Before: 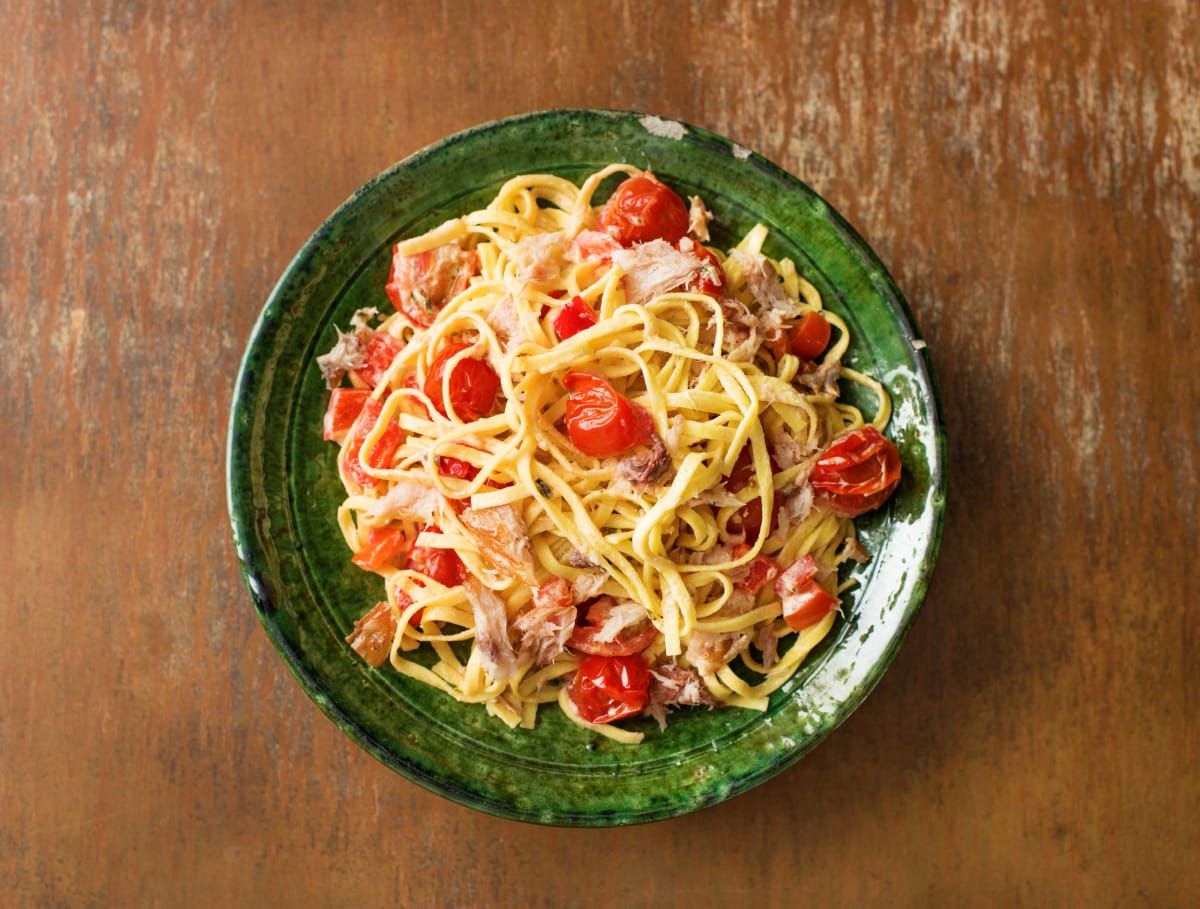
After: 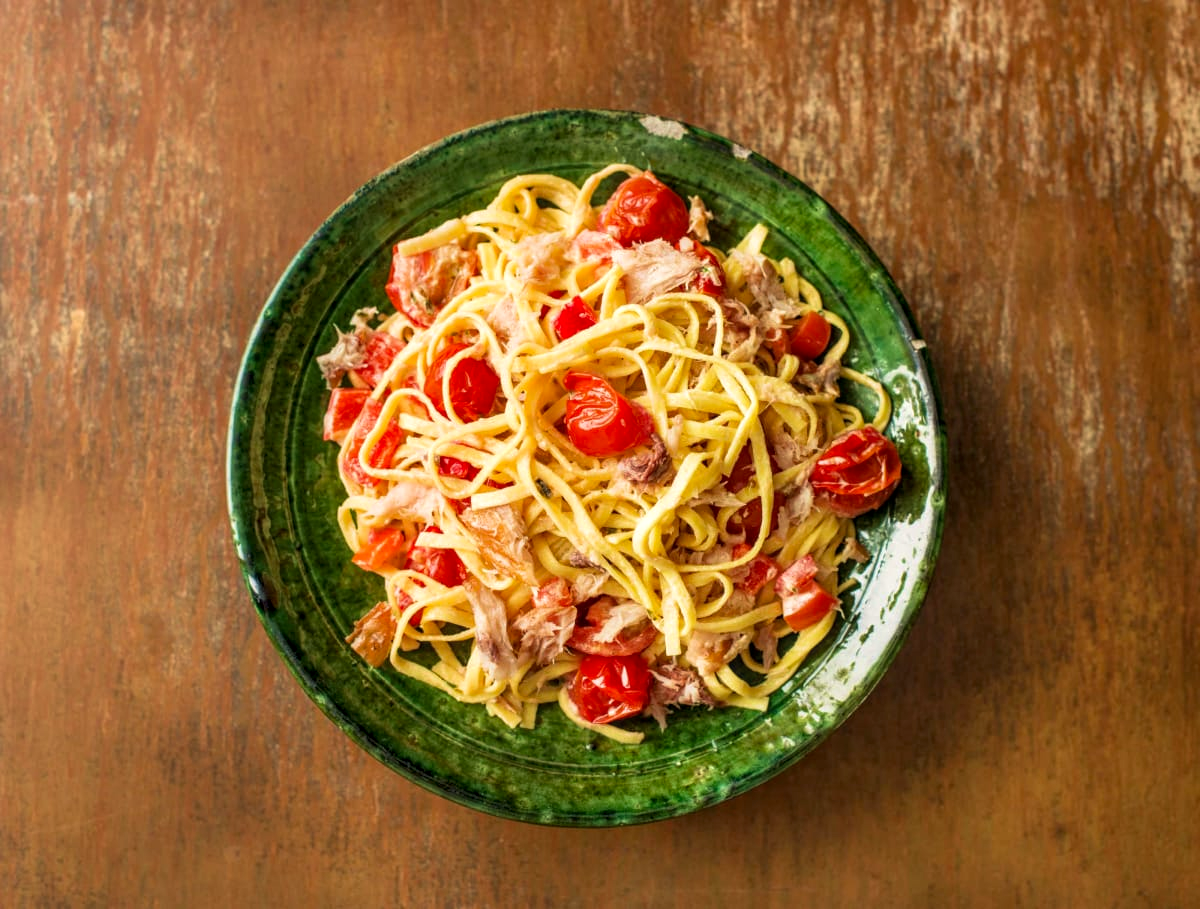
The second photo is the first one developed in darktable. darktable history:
color correction: highlights a* 0.816, highlights b* 2.78, saturation 1.1
velvia: on, module defaults
local contrast: on, module defaults
